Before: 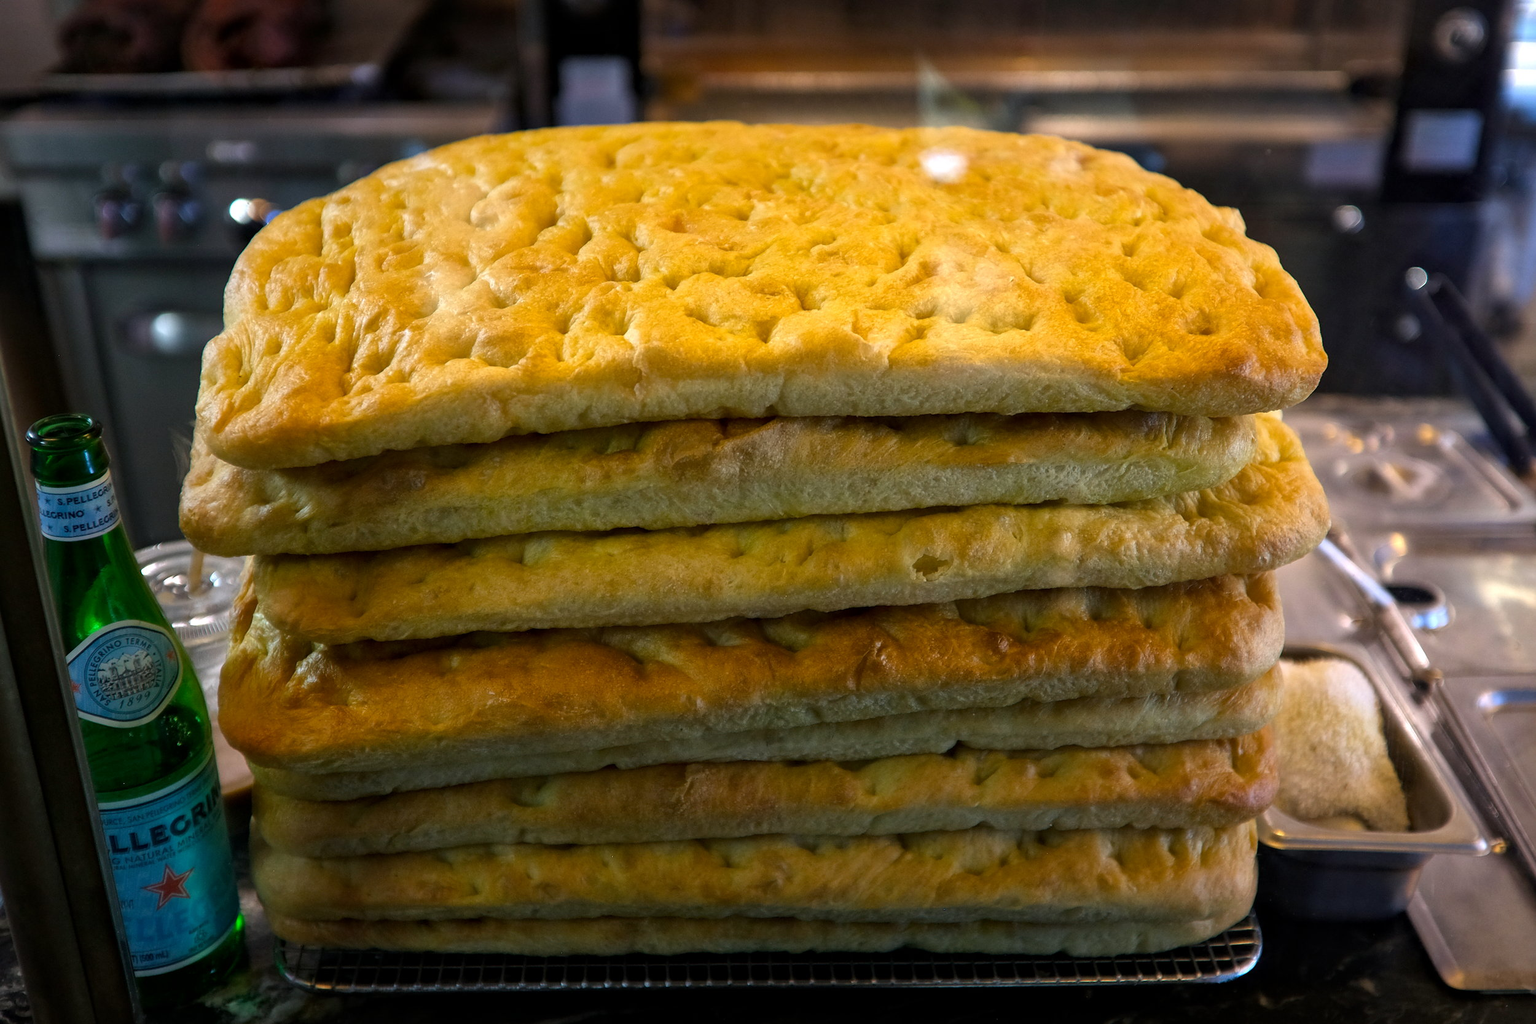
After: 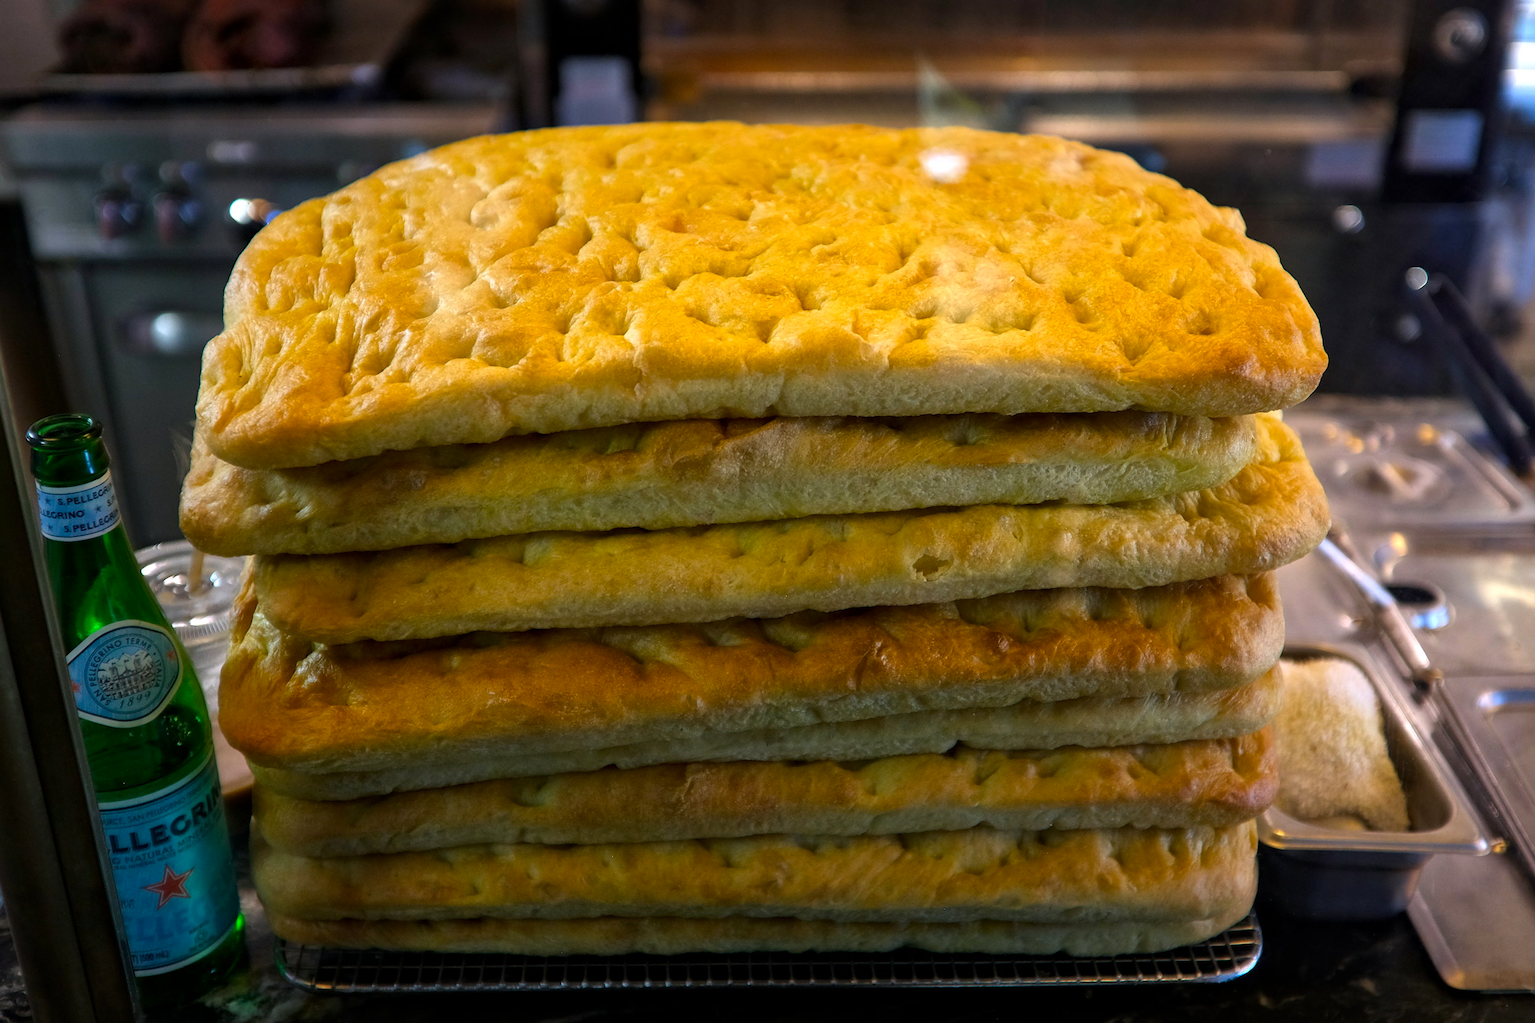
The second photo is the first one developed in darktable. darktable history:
contrast brightness saturation: saturation 0.098
